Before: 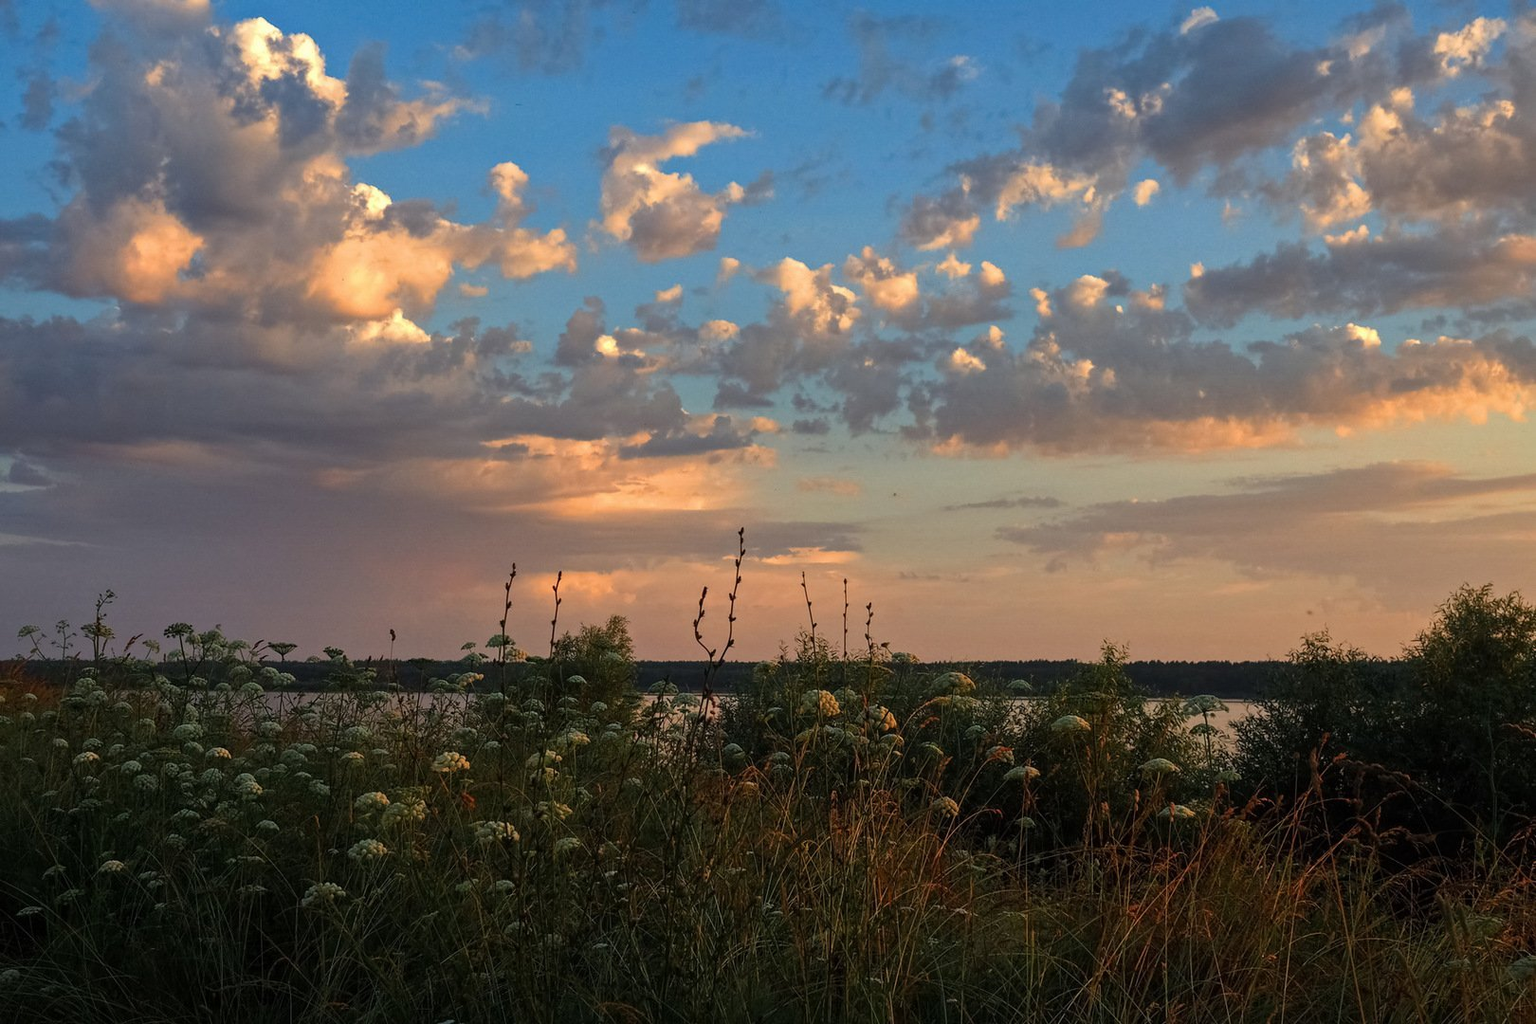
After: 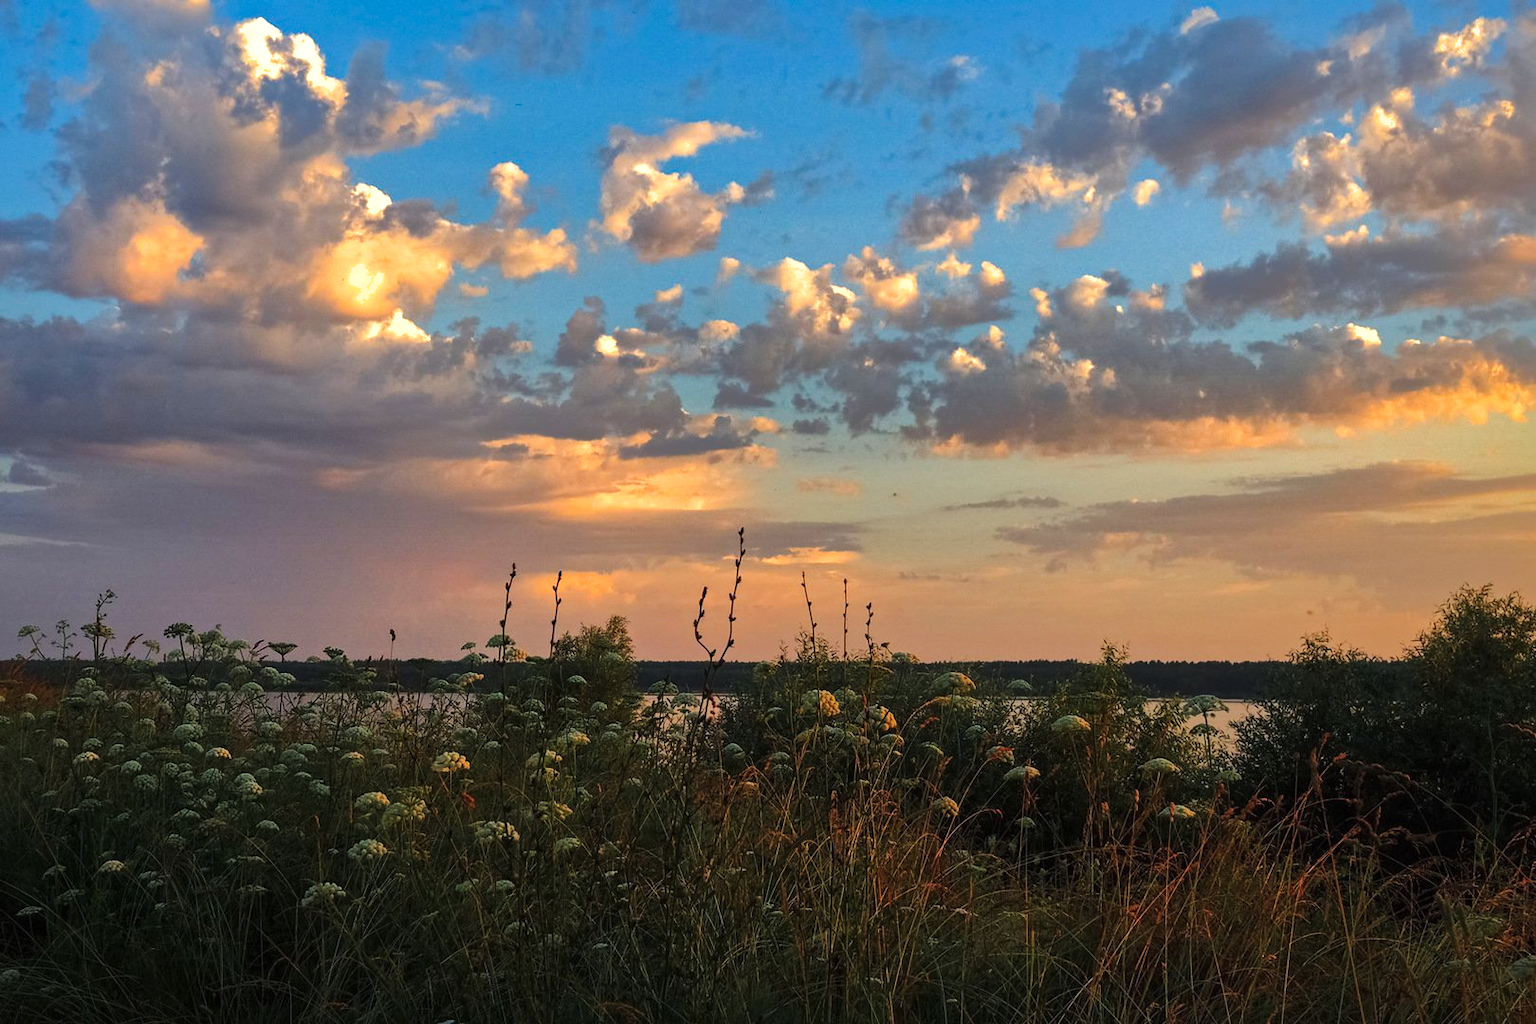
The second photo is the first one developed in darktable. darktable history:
shadows and highlights: shadows 25.64, highlights -69.26
exposure: black level correction 0, exposure 0.592 EV, compensate exposure bias true, compensate highlight preservation false
tone curve: curves: ch0 [(0, 0) (0.227, 0.17) (0.766, 0.774) (1, 1)]; ch1 [(0, 0) (0.114, 0.127) (0.437, 0.452) (0.498, 0.498) (0.529, 0.541) (0.579, 0.589) (1, 1)]; ch2 [(0, 0) (0.233, 0.259) (0.493, 0.492) (0.587, 0.573) (1, 1)], preserve colors none
